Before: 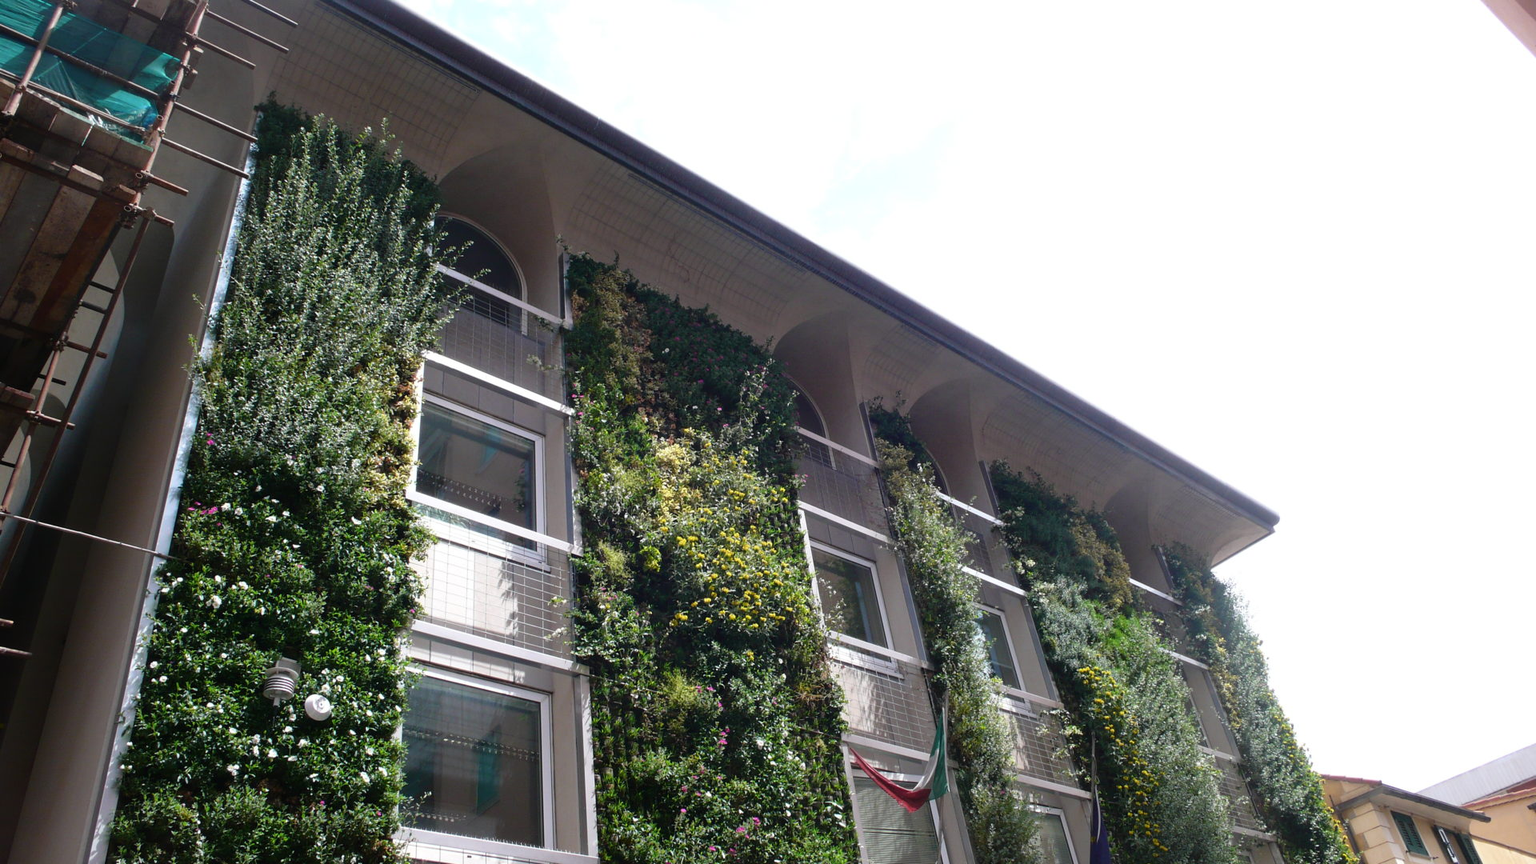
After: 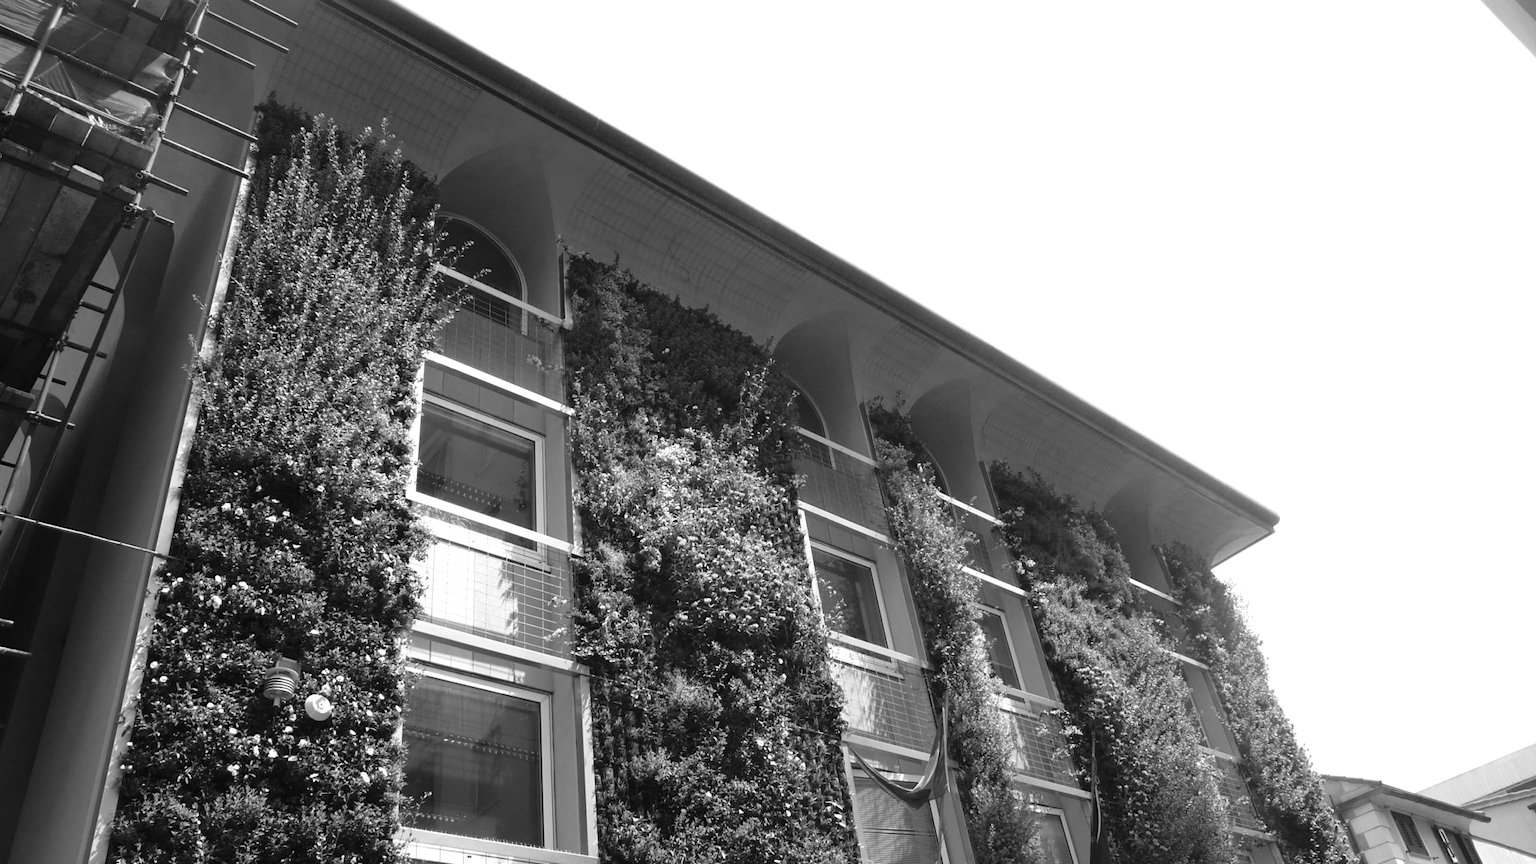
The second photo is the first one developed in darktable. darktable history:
monochrome: a -71.75, b 75.82
exposure: black level correction 0, exposure 1.35 EV, compensate exposure bias true, compensate highlight preservation false
